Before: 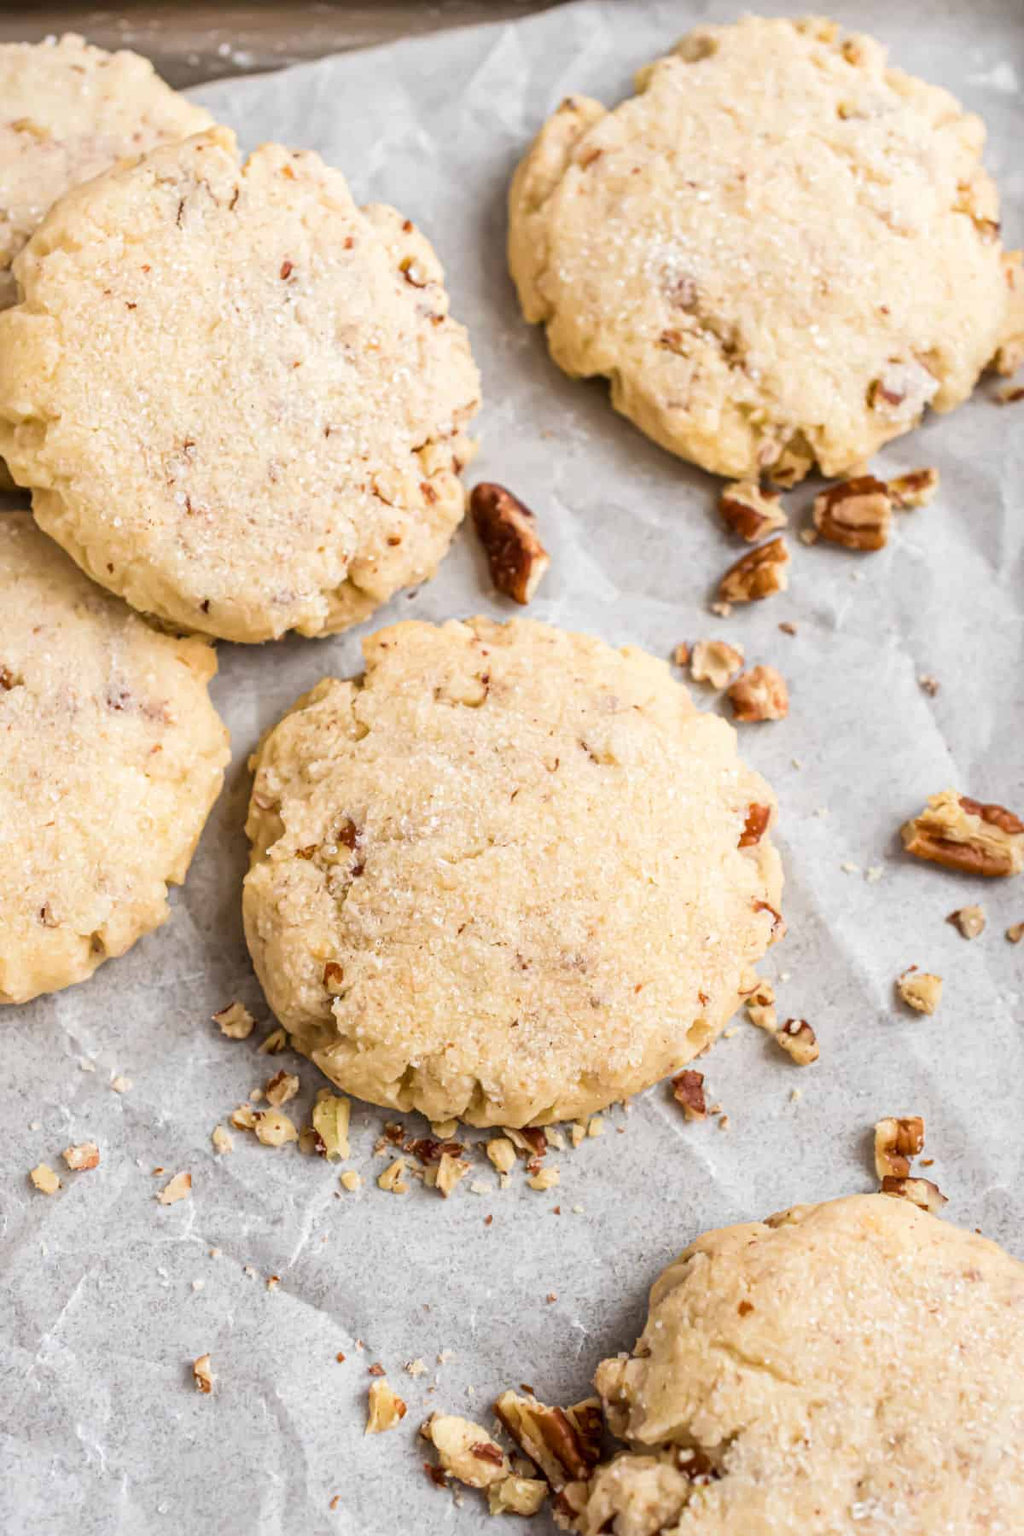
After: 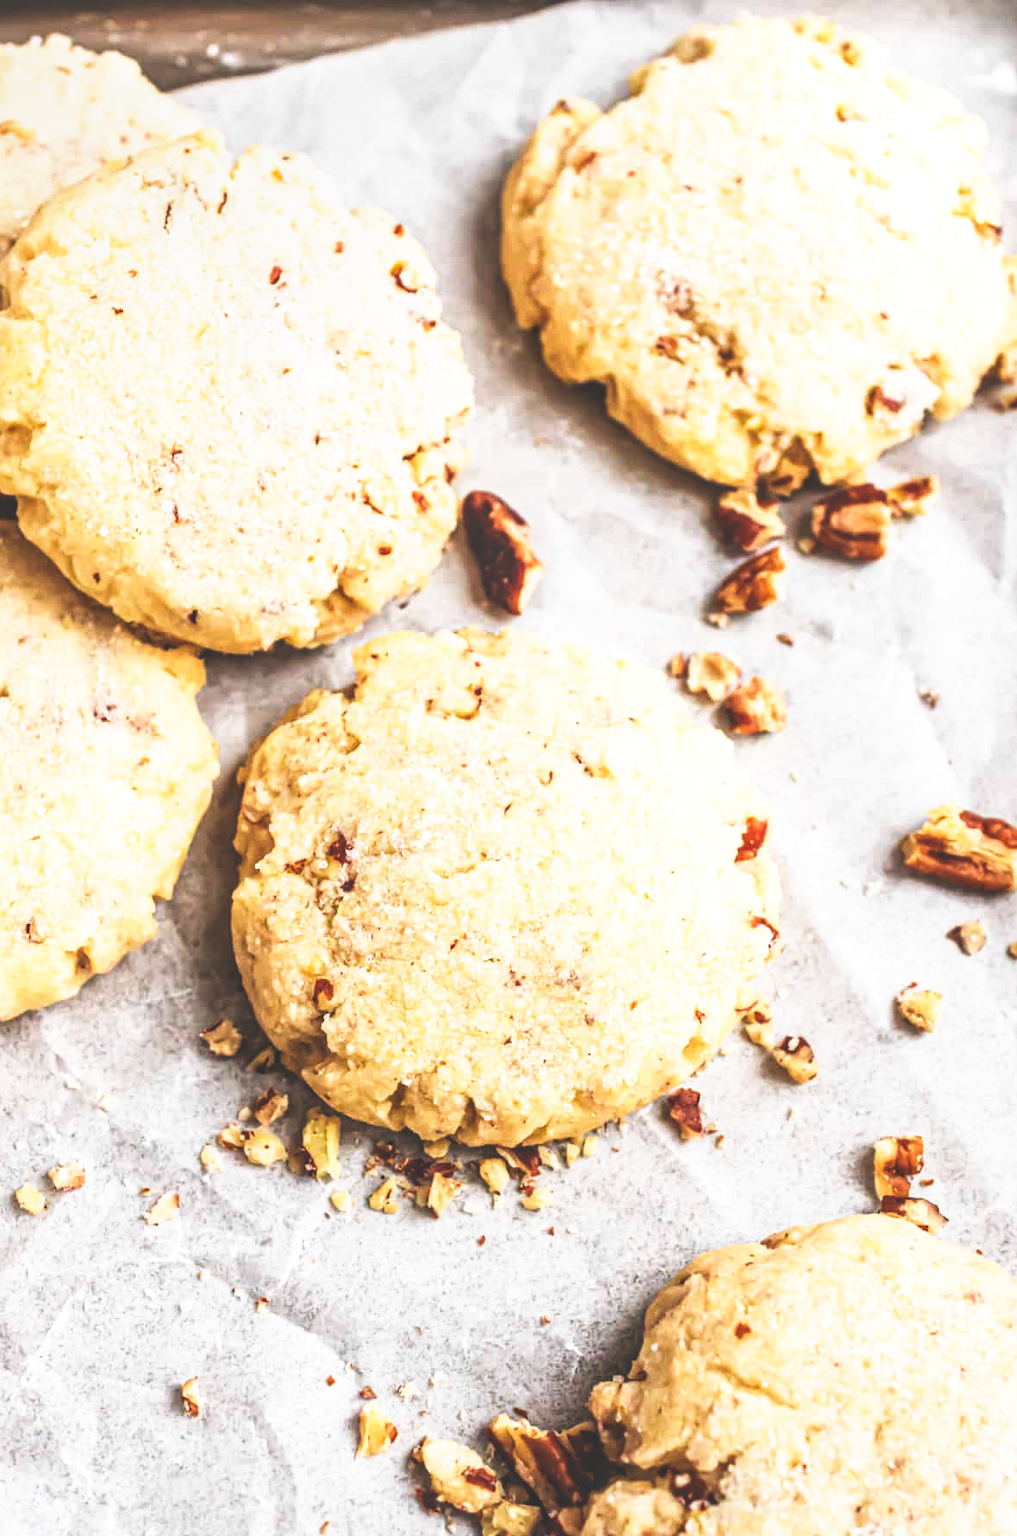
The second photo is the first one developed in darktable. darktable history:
local contrast: on, module defaults
base curve: curves: ch0 [(0, 0.036) (0.007, 0.037) (0.604, 0.887) (1, 1)], preserve colors none
crop and rotate: left 1.549%, right 0.669%, bottom 1.662%
color calibration: gray › normalize channels true, illuminant custom, x 0.345, y 0.359, temperature 5077.11 K, gamut compression 0.028
